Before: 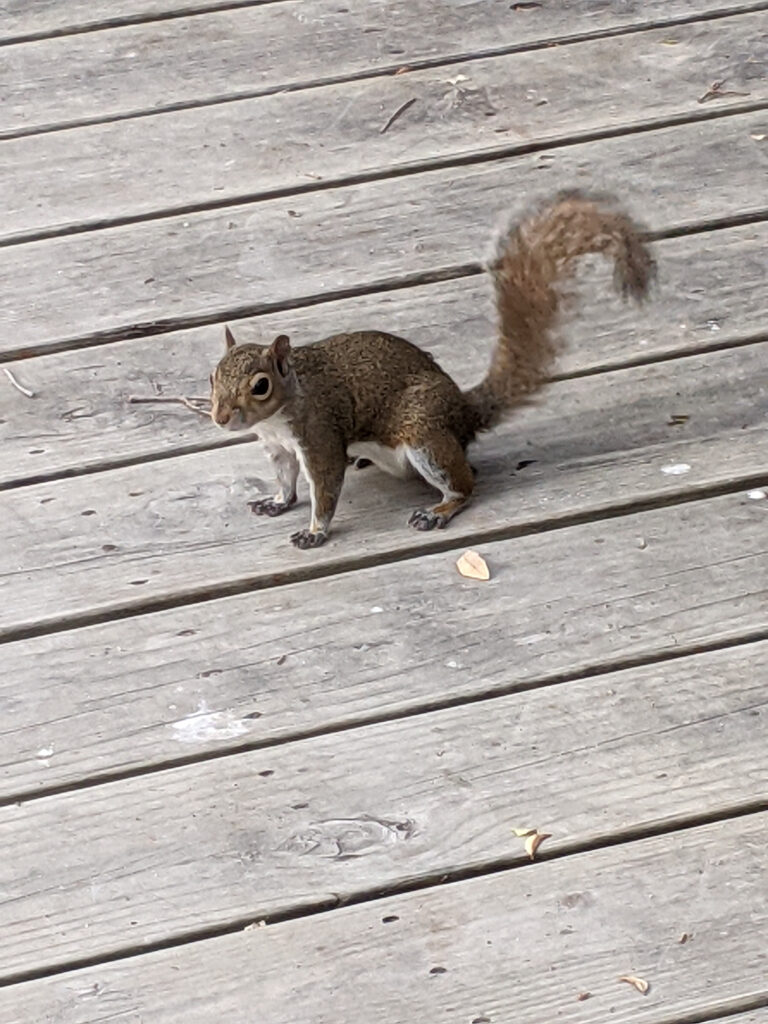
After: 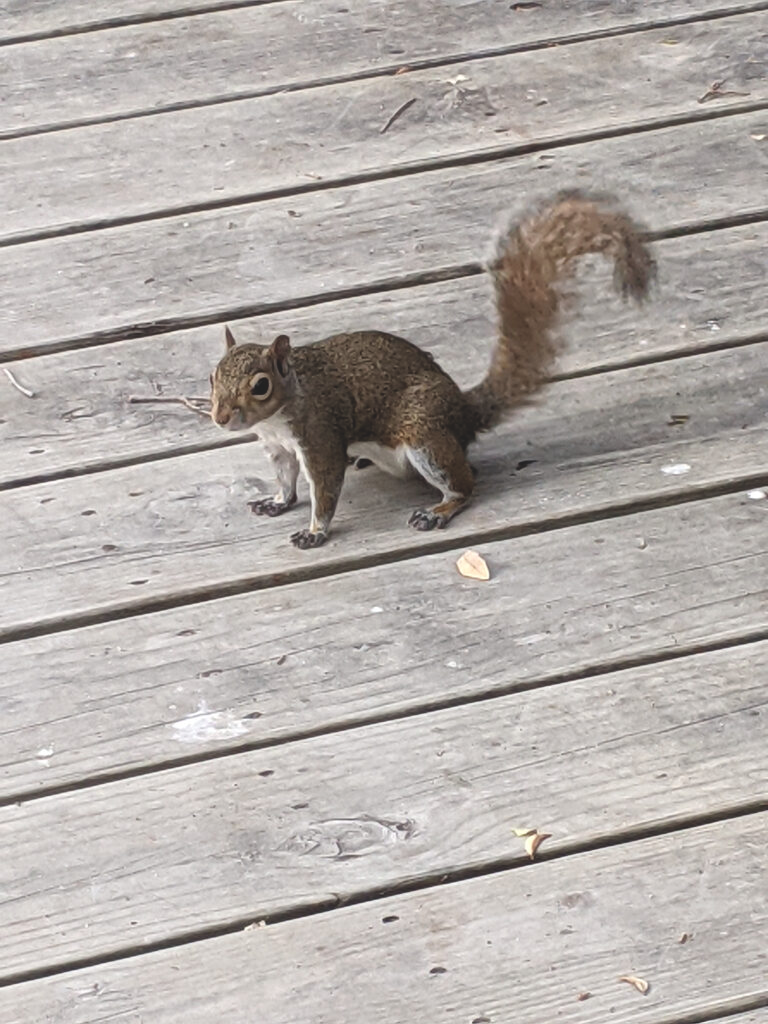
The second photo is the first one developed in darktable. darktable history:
tone equalizer: on, module defaults
exposure: black level correction -0.015, compensate highlight preservation false
